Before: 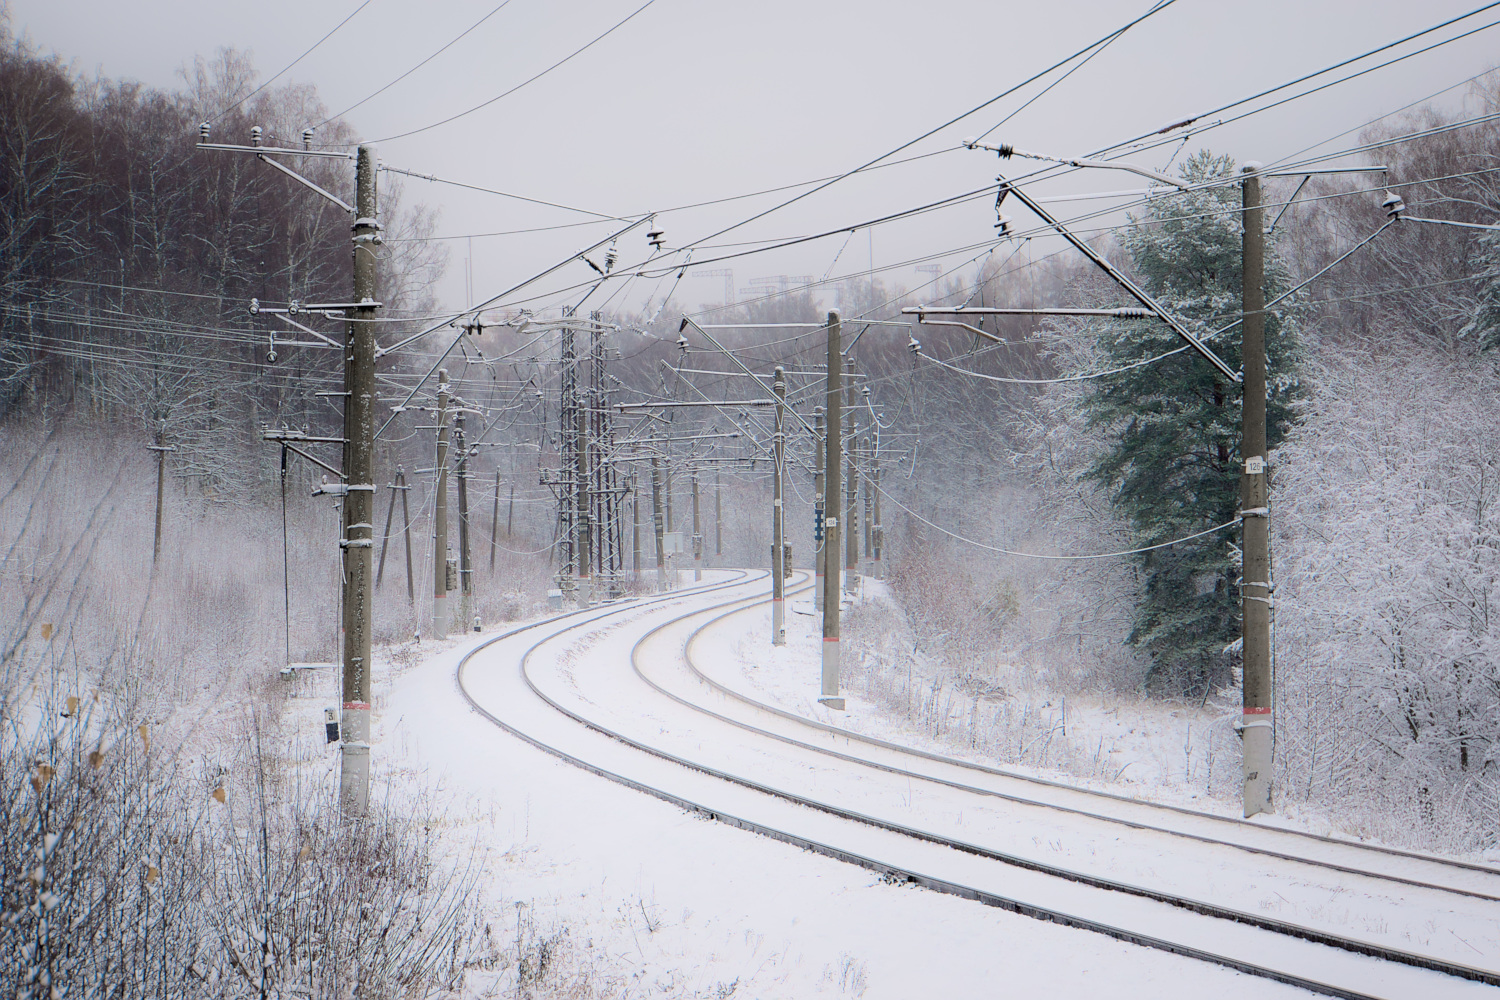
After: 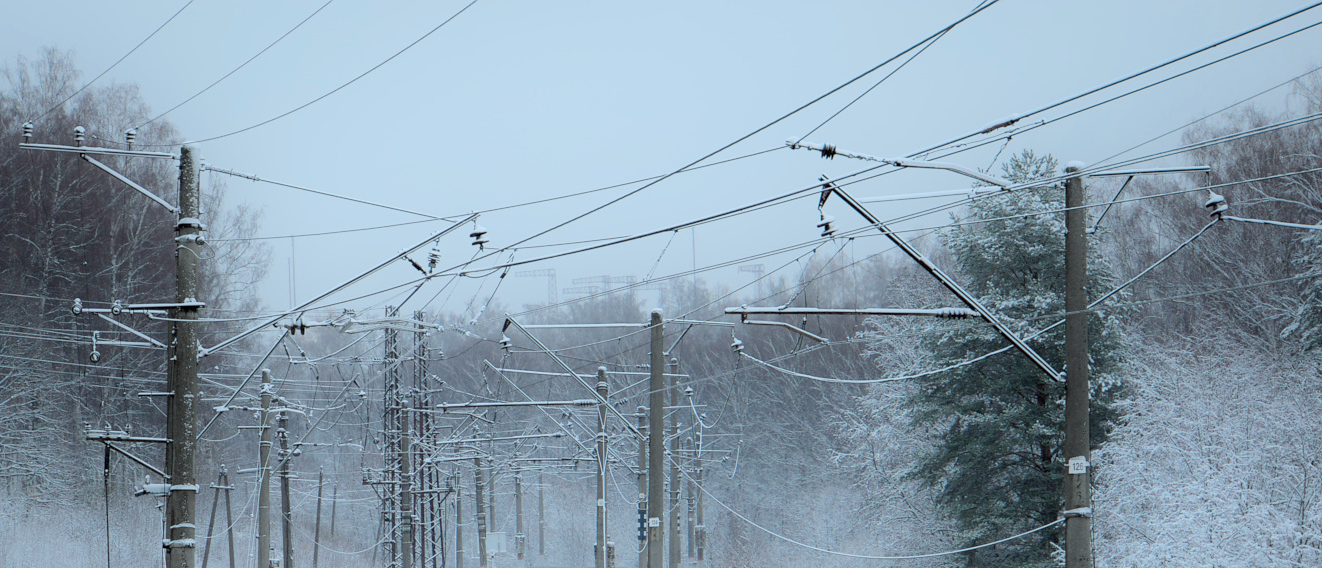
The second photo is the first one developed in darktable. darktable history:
color correction: highlights a* -12.22, highlights b* -17.38, saturation 0.695
crop and rotate: left 11.815%, bottom 43.2%
